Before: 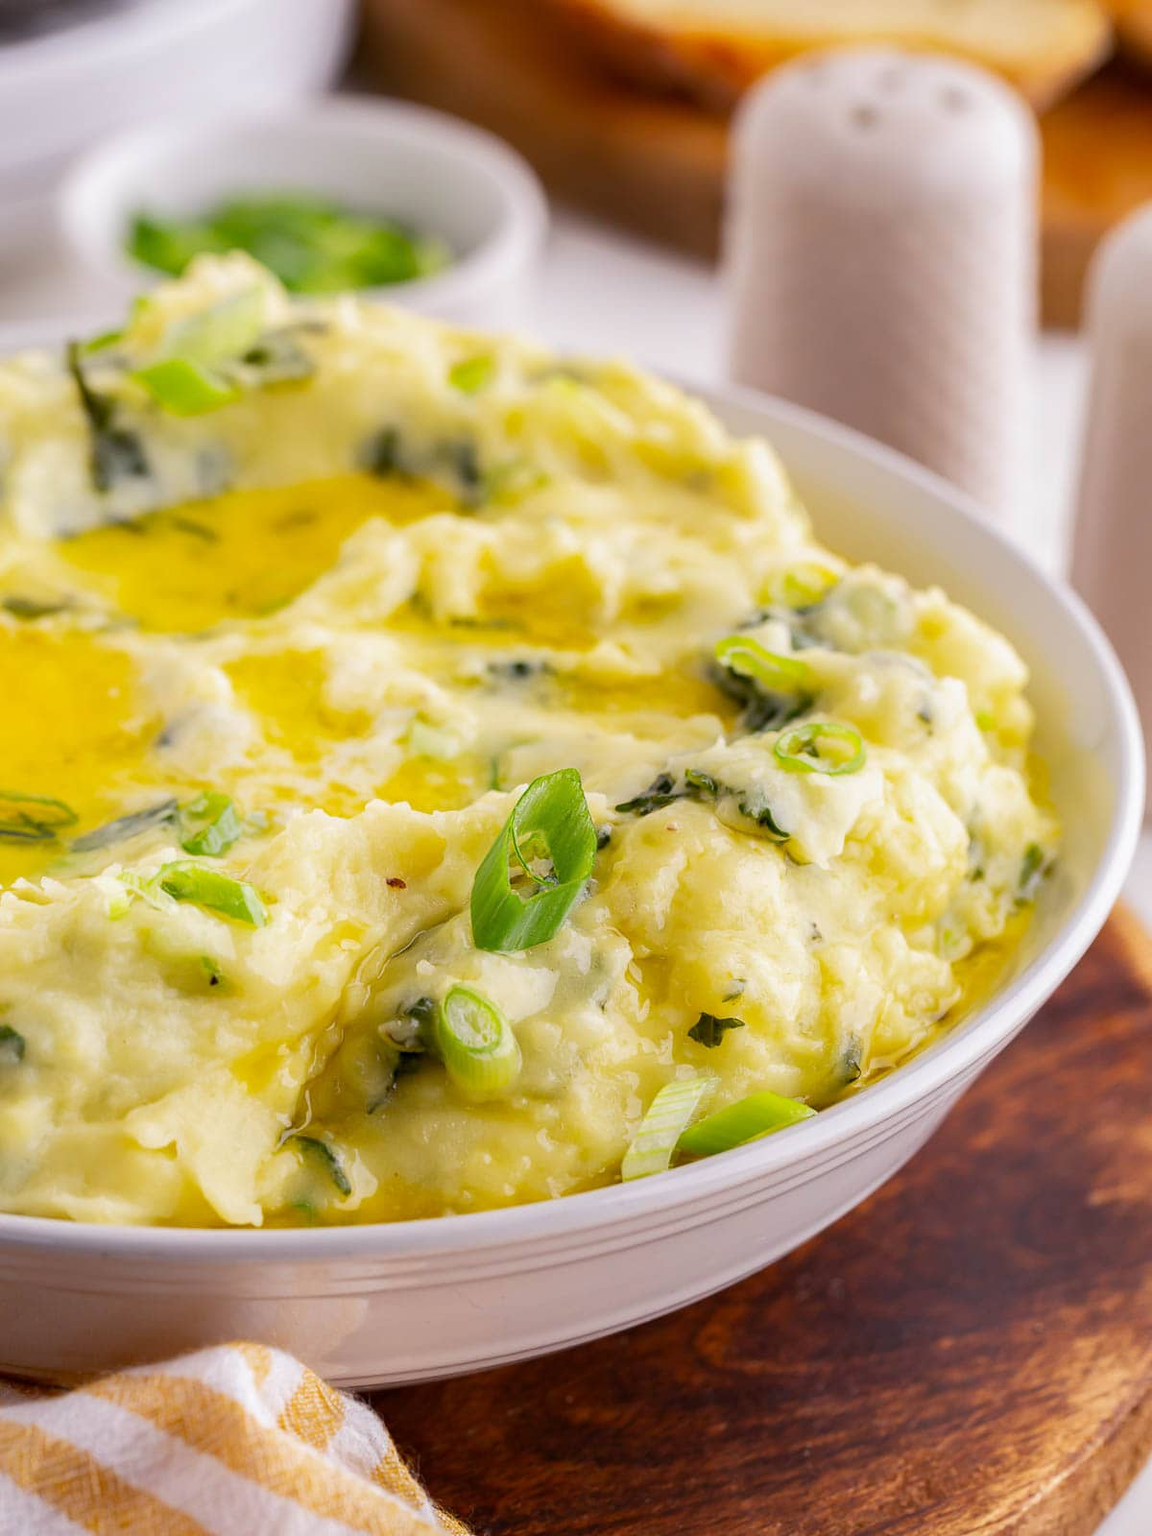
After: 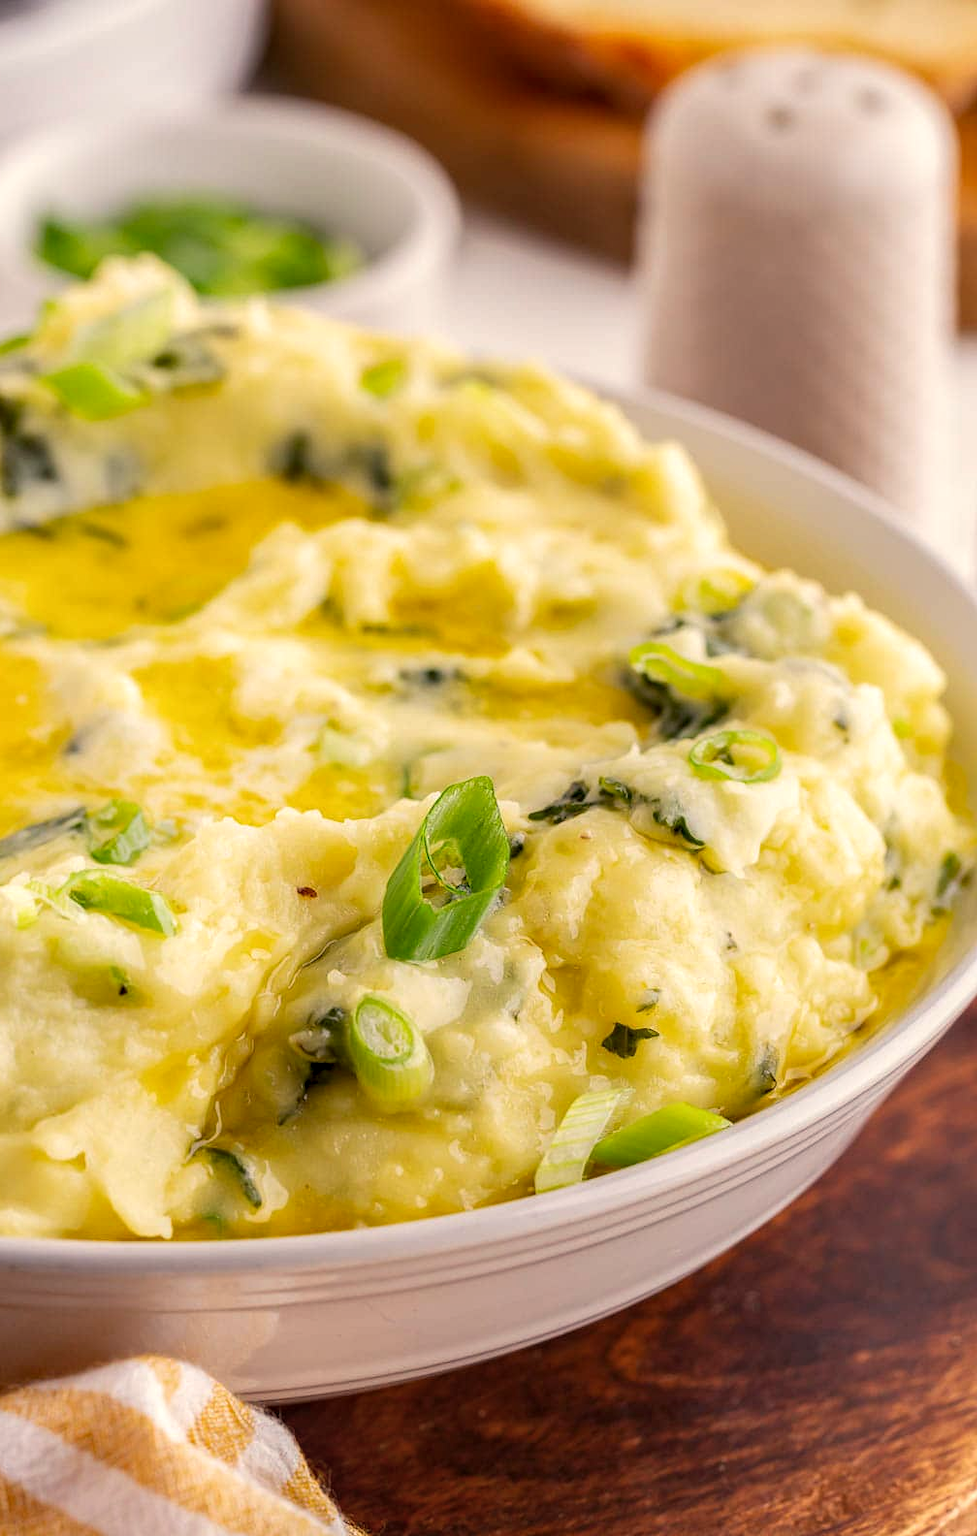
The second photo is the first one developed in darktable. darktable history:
crop: left 8.026%, right 7.374%
white balance: red 1.045, blue 0.932
local contrast: on, module defaults
